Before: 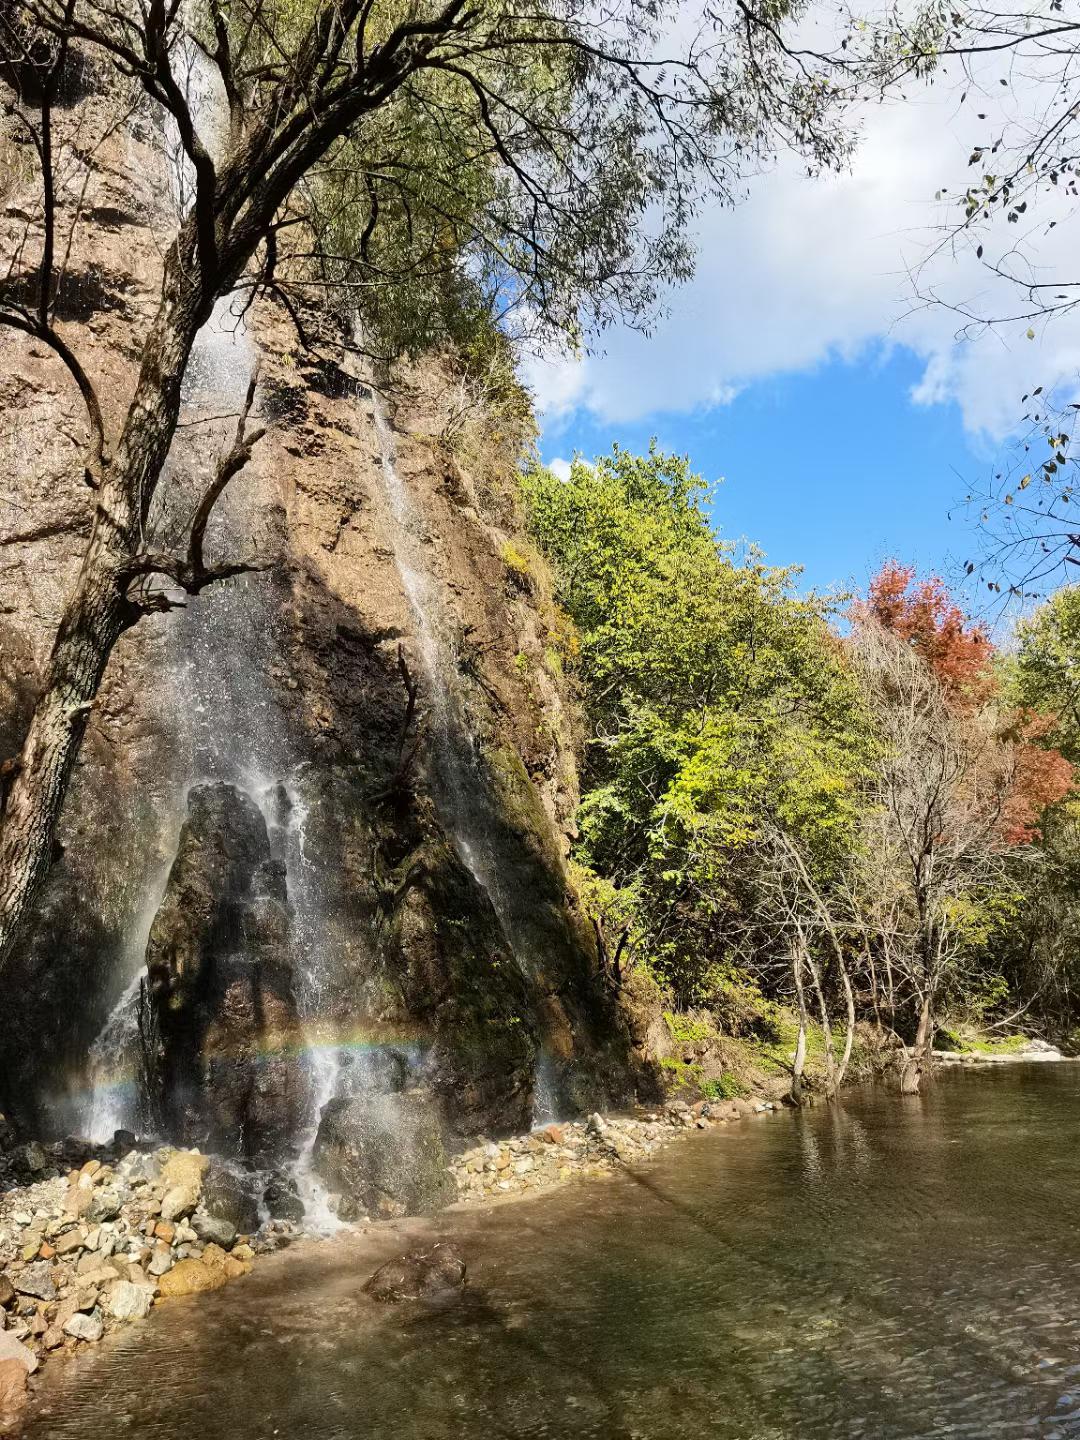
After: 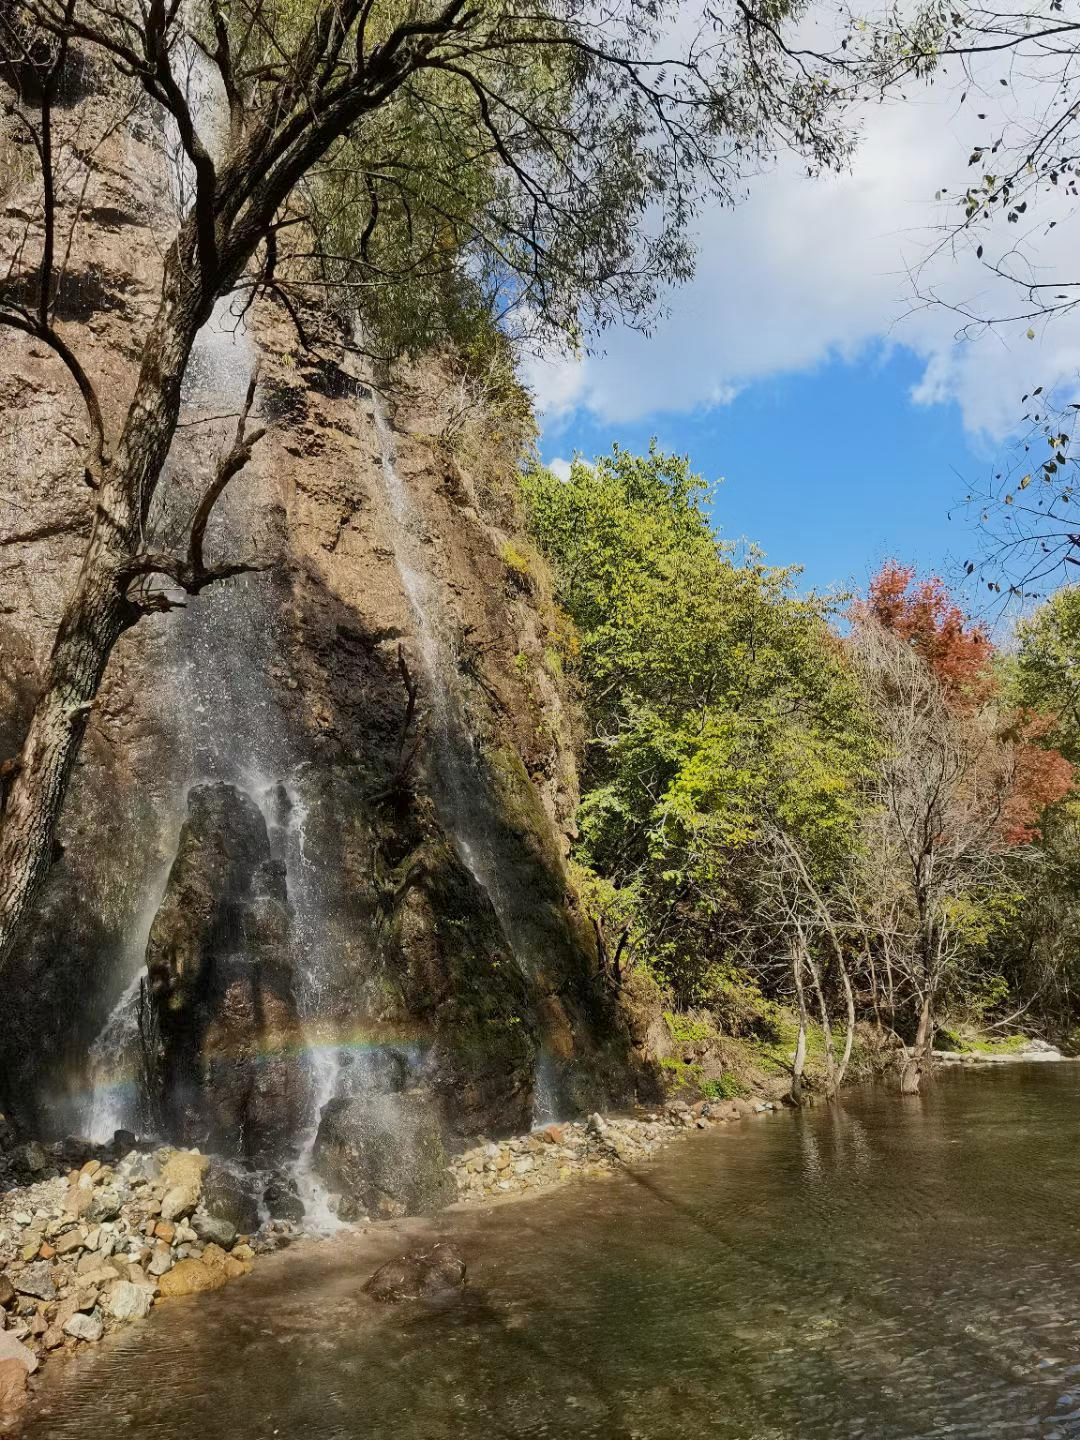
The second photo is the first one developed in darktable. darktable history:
tone equalizer: -8 EV 0.238 EV, -7 EV 0.429 EV, -6 EV 0.417 EV, -5 EV 0.274 EV, -3 EV -0.245 EV, -2 EV -0.409 EV, -1 EV -0.402 EV, +0 EV -0.241 EV, mask exposure compensation -0.505 EV
